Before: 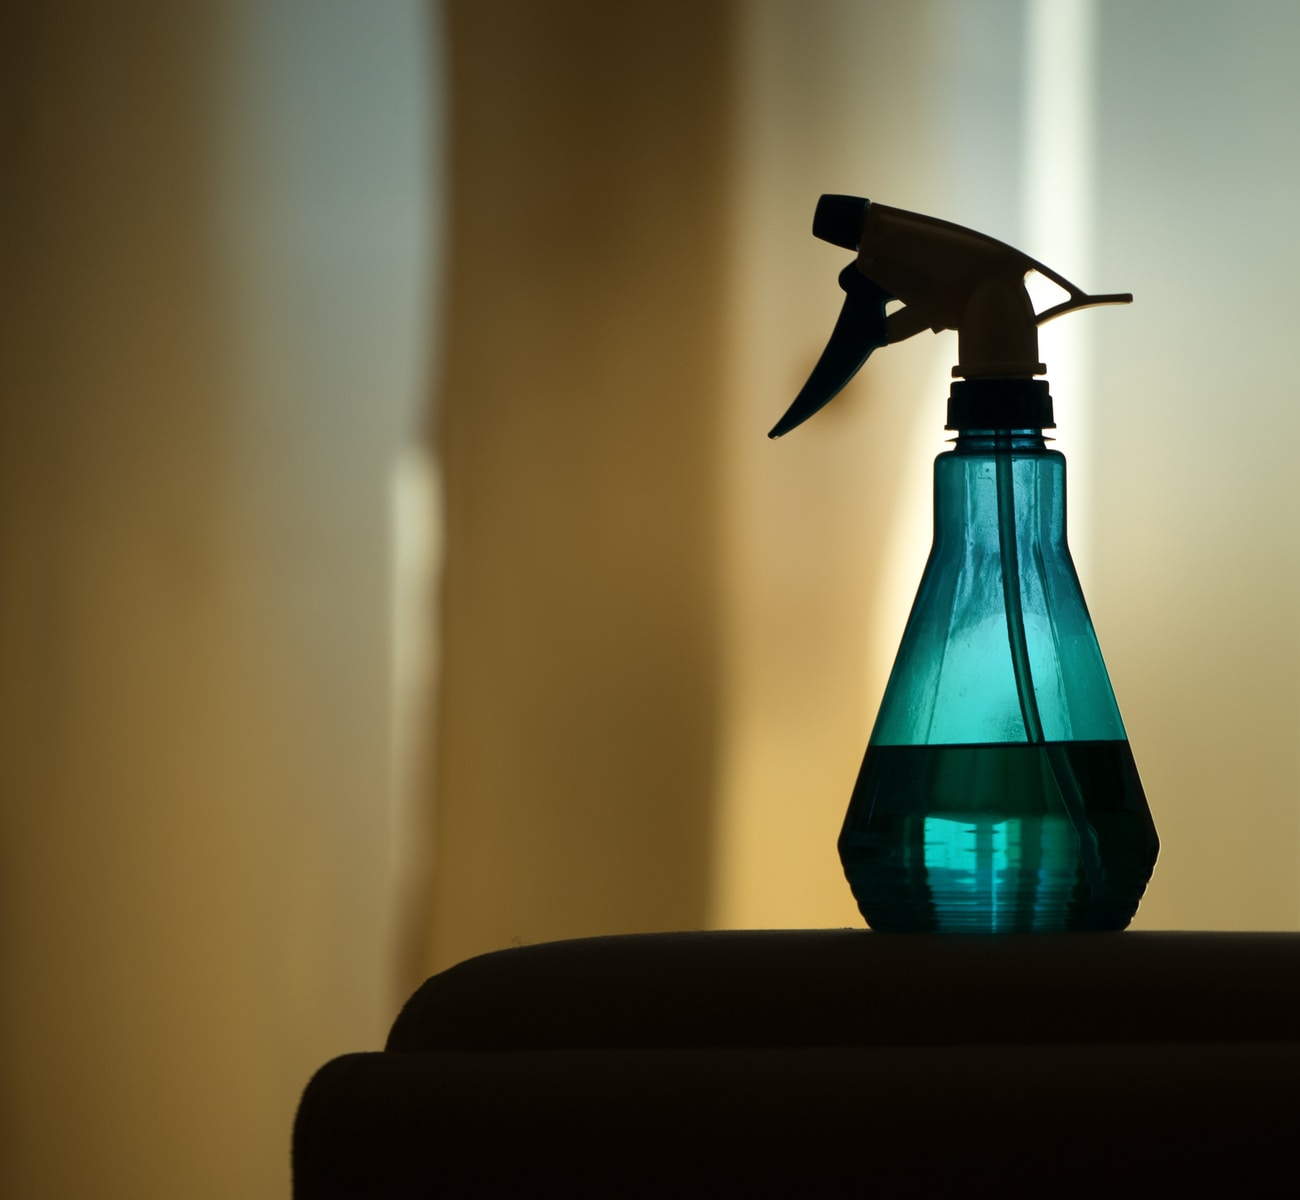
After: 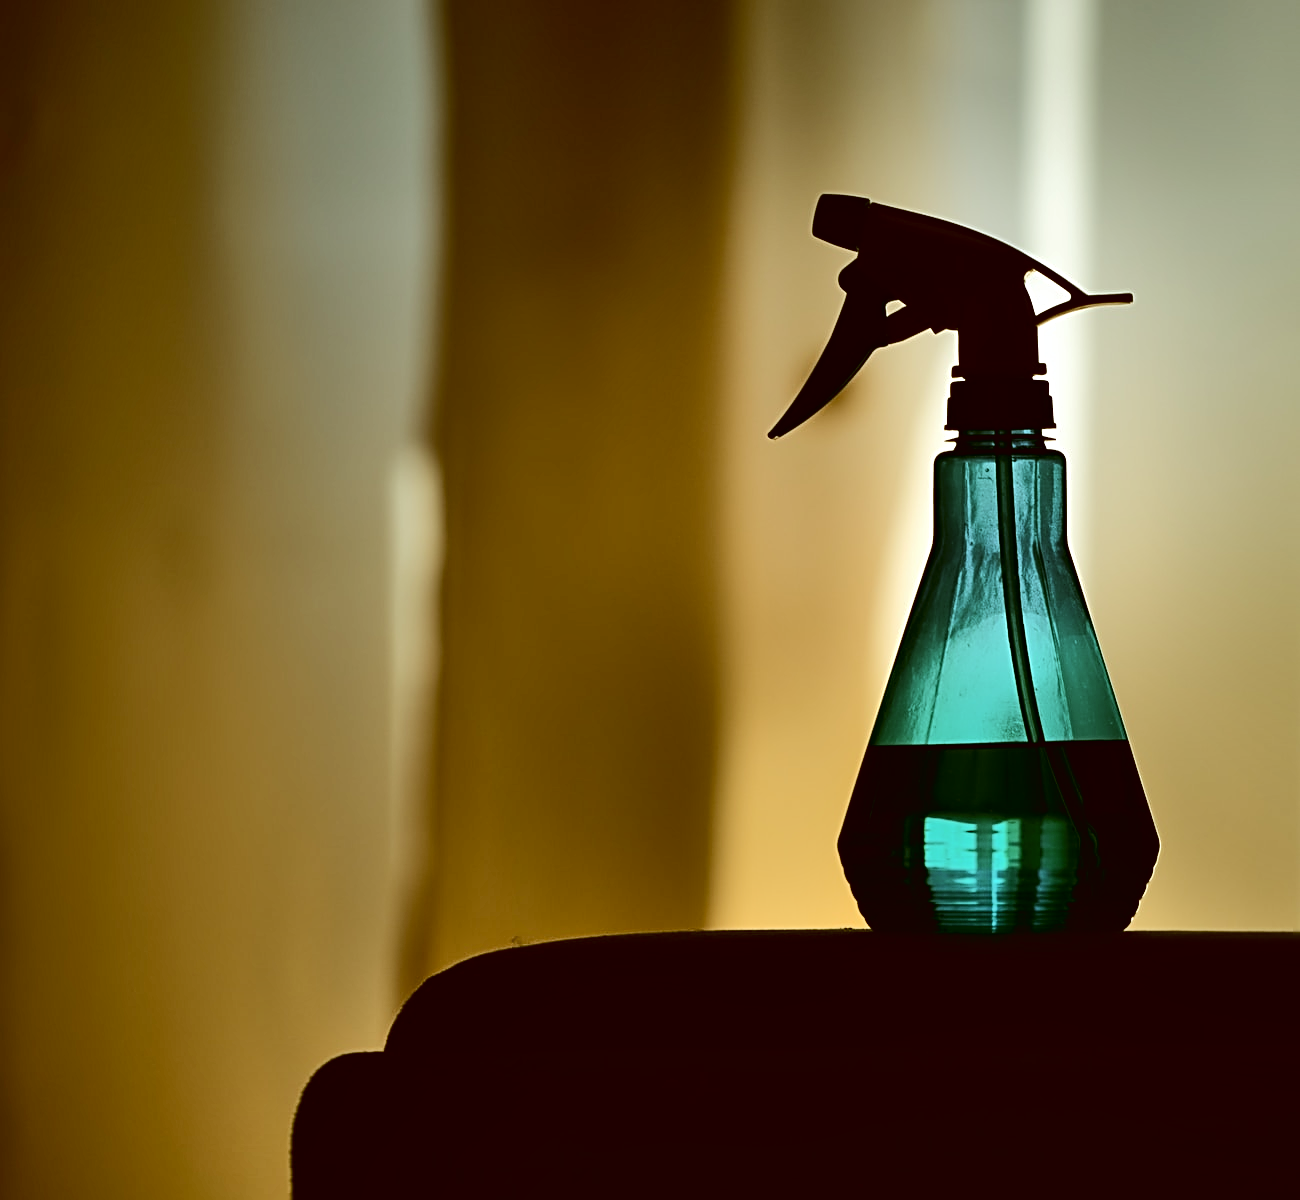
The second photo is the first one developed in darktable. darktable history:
color correction: highlights a* -0.356, highlights b* 0.172, shadows a* 4.79, shadows b* 20.86
sharpen: radius 2.681, amount 0.673
tone curve: curves: ch0 [(0, 0) (0.003, 0.007) (0.011, 0.008) (0.025, 0.007) (0.044, 0.009) (0.069, 0.012) (0.1, 0.02) (0.136, 0.035) (0.177, 0.06) (0.224, 0.104) (0.277, 0.16) (0.335, 0.228) (0.399, 0.308) (0.468, 0.418) (0.543, 0.525) (0.623, 0.635) (0.709, 0.723) (0.801, 0.802) (0.898, 0.889) (1, 1)], color space Lab, independent channels, preserve colors none
shadows and highlights: shadows 59.02, soften with gaussian
